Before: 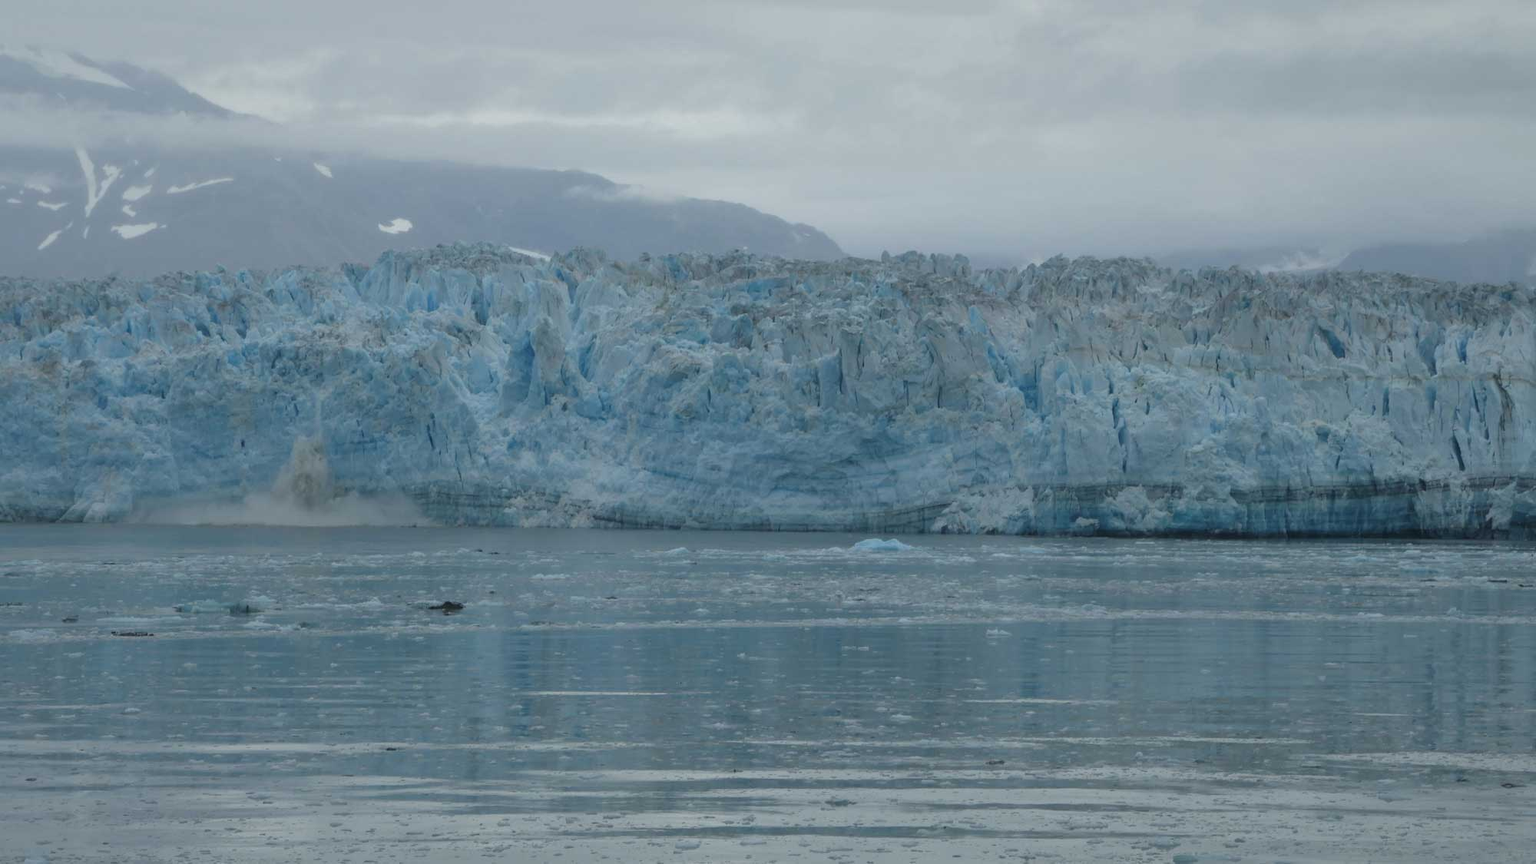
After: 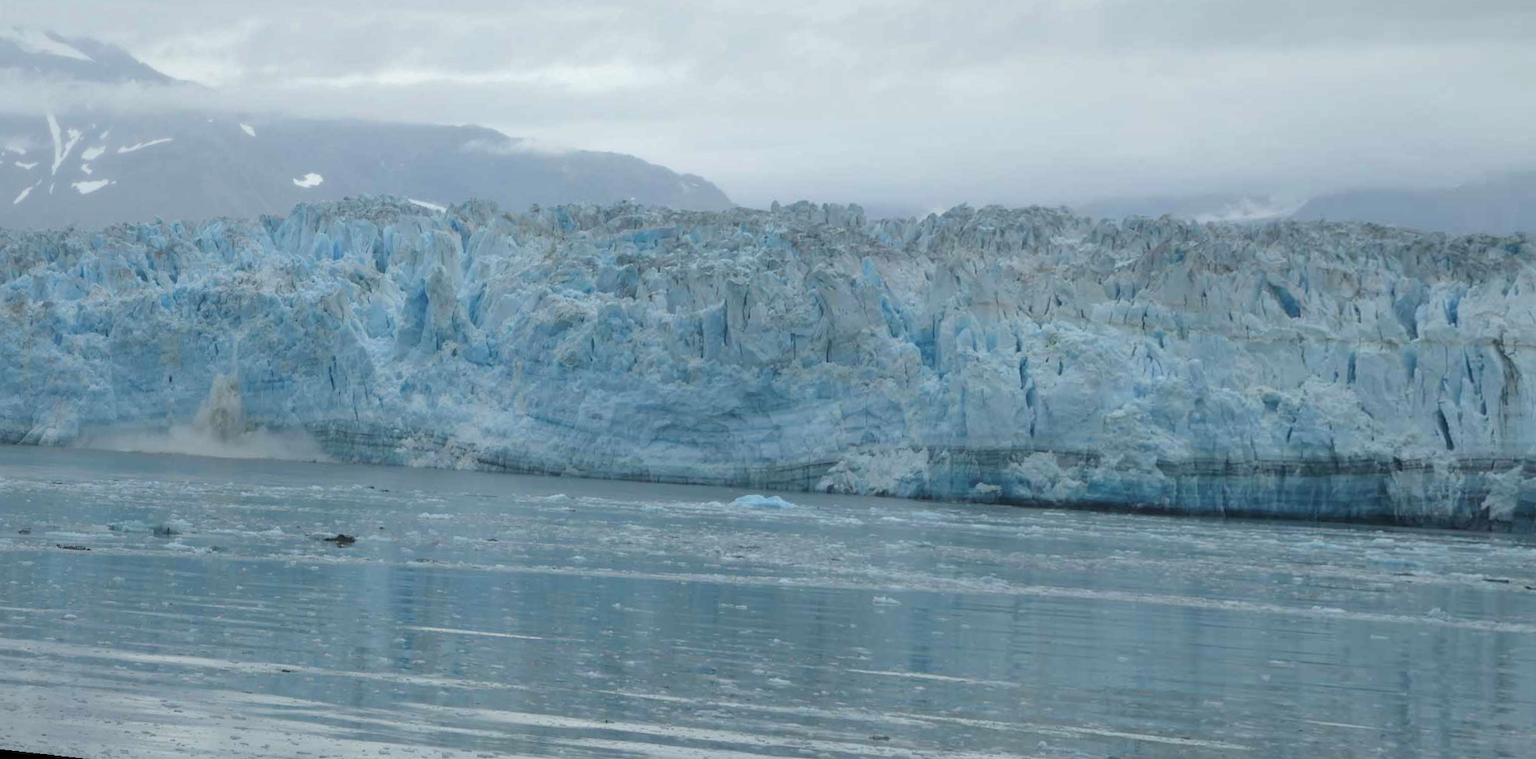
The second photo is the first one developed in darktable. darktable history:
exposure: exposure 0.485 EV, compensate highlight preservation false
rotate and perspective: rotation 1.69°, lens shift (vertical) -0.023, lens shift (horizontal) -0.291, crop left 0.025, crop right 0.988, crop top 0.092, crop bottom 0.842
